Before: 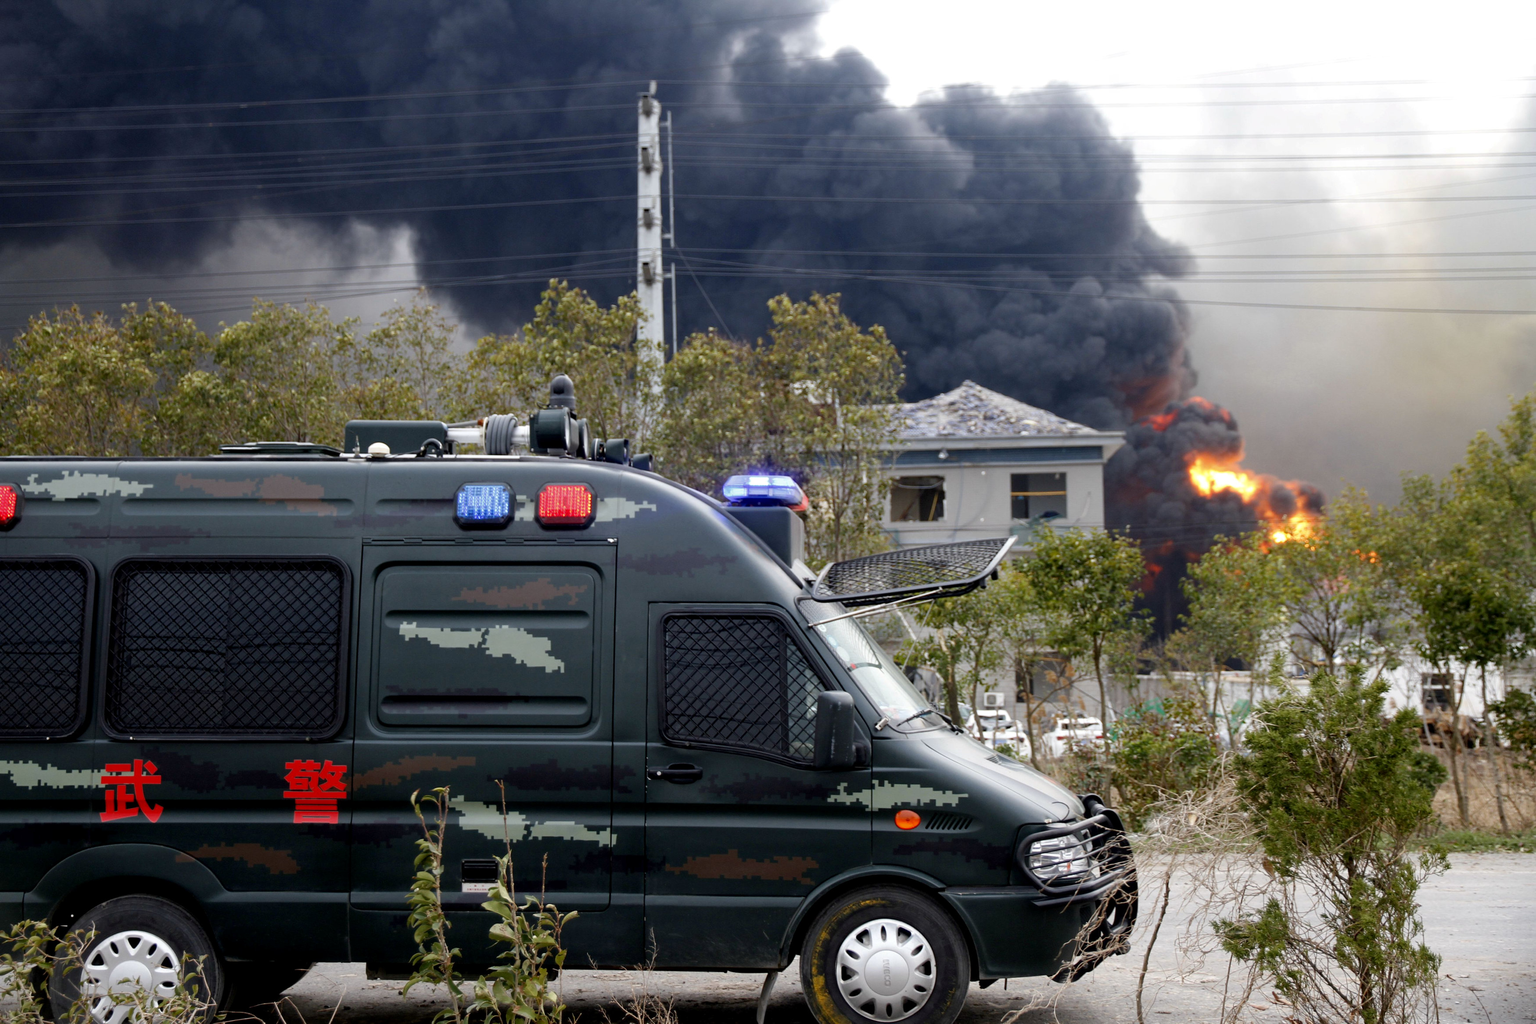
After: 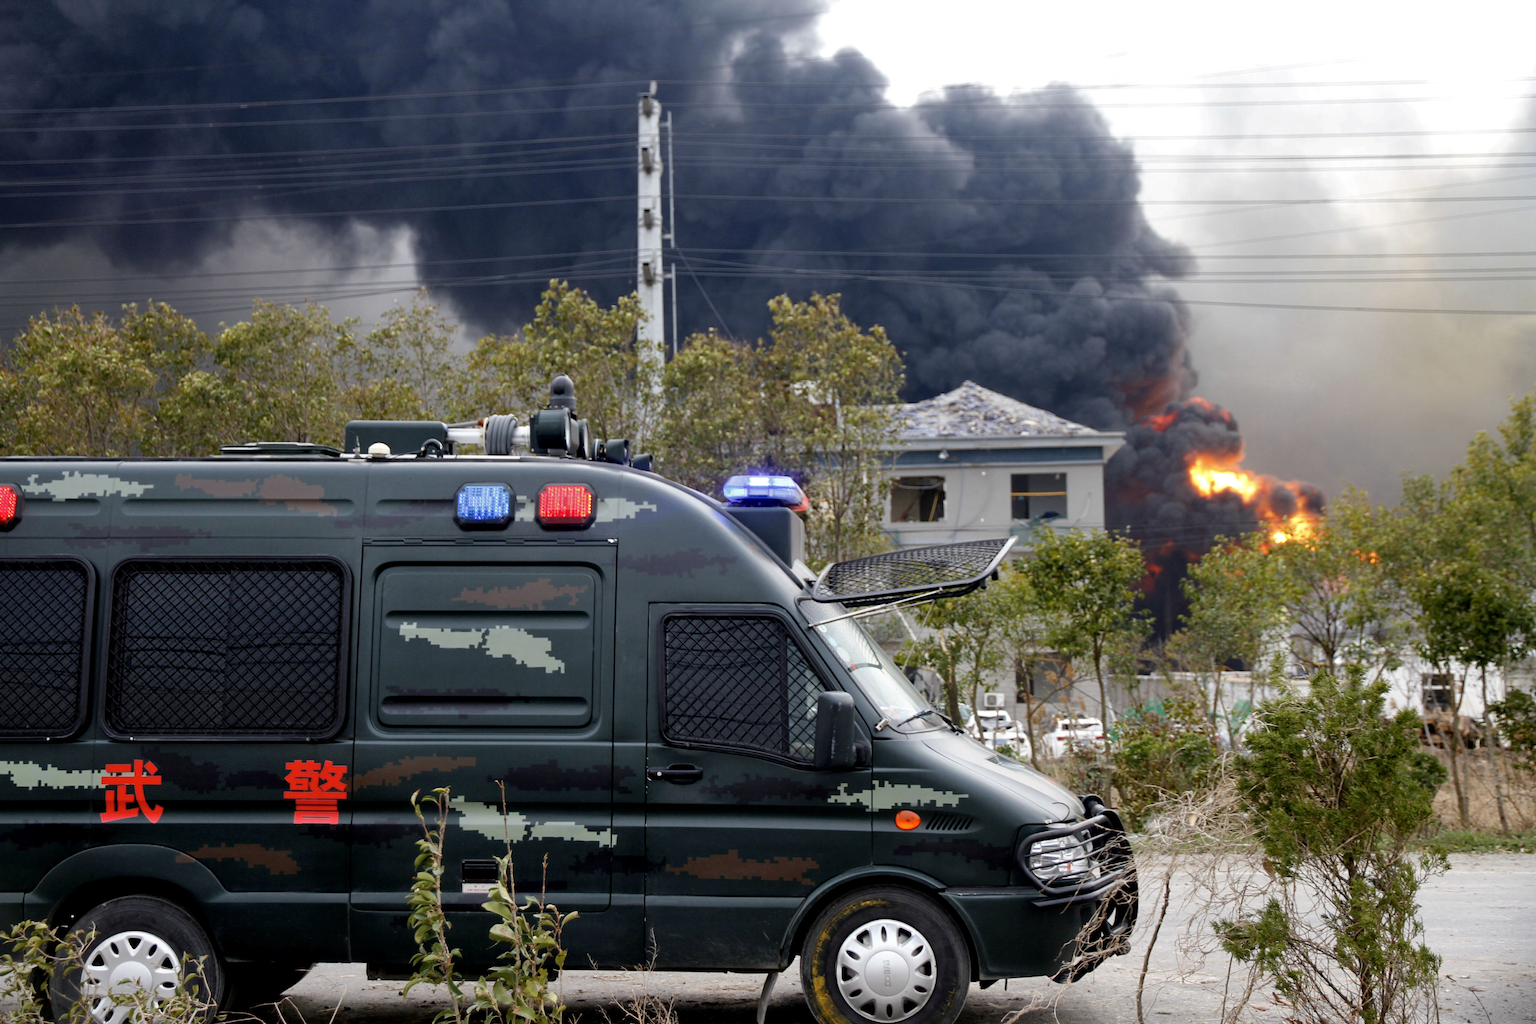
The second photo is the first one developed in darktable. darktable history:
shadows and highlights: radius 124.76, shadows 30.41, highlights -31.25, low approximation 0.01, soften with gaussian
